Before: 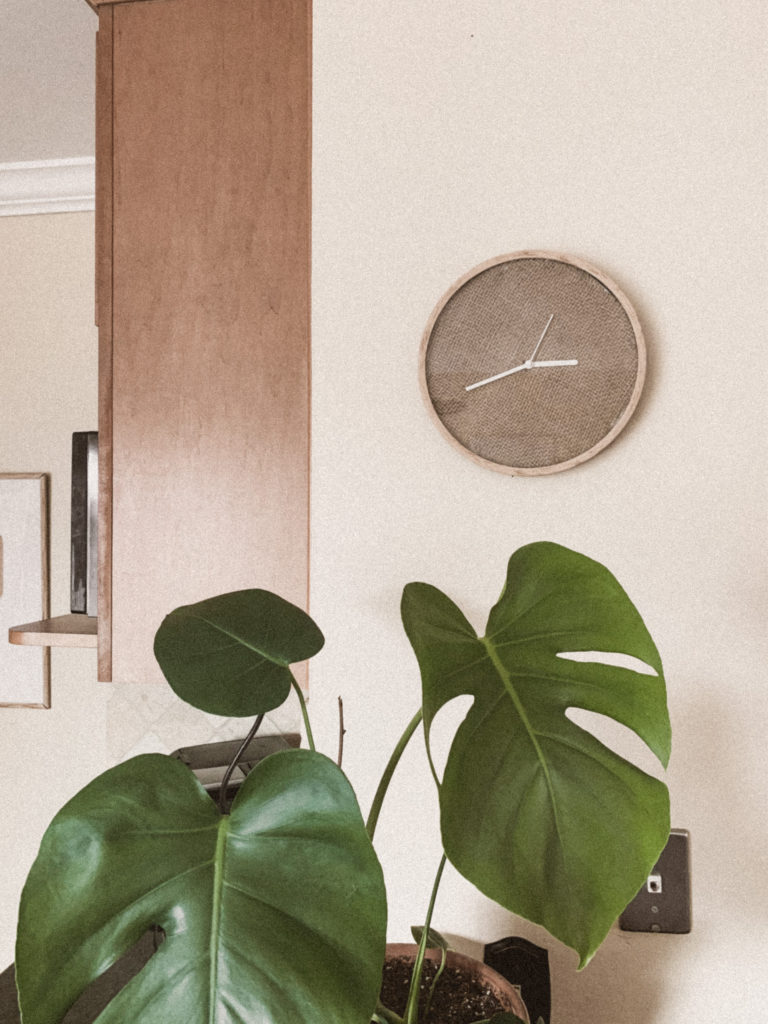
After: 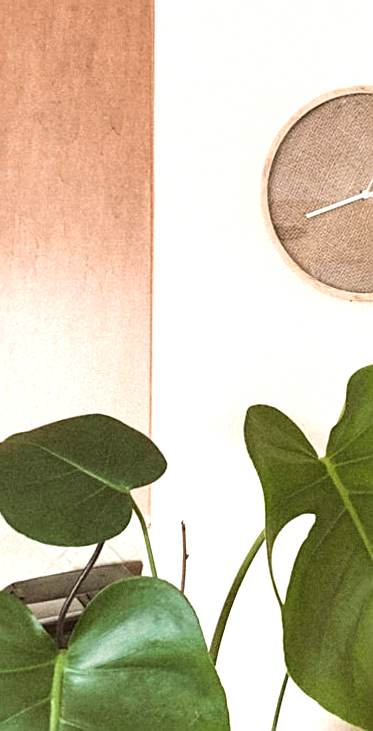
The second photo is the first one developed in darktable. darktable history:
sharpen: on, module defaults
rotate and perspective: rotation -0.013°, lens shift (vertical) -0.027, lens shift (horizontal) 0.178, crop left 0.016, crop right 0.989, crop top 0.082, crop bottom 0.918
exposure: black level correction 0, exposure 0.7 EV, compensate exposure bias true, compensate highlight preservation false
contrast brightness saturation: contrast 0.09, saturation 0.28
crop and rotate: angle 0.02°, left 24.353%, top 13.219%, right 26.156%, bottom 8.224%
